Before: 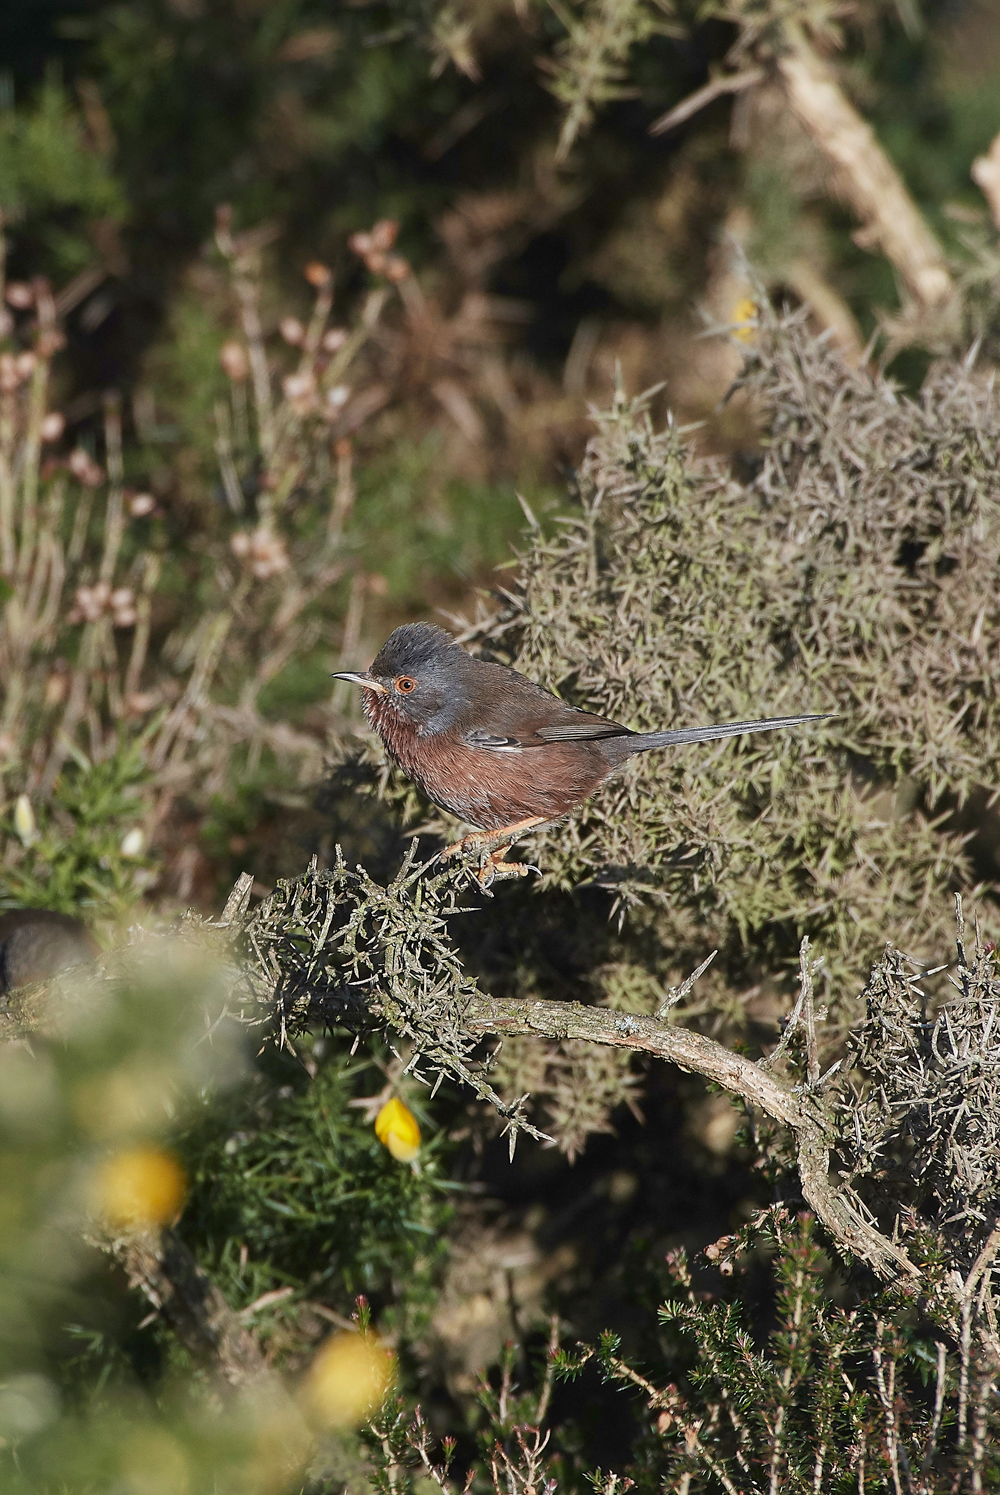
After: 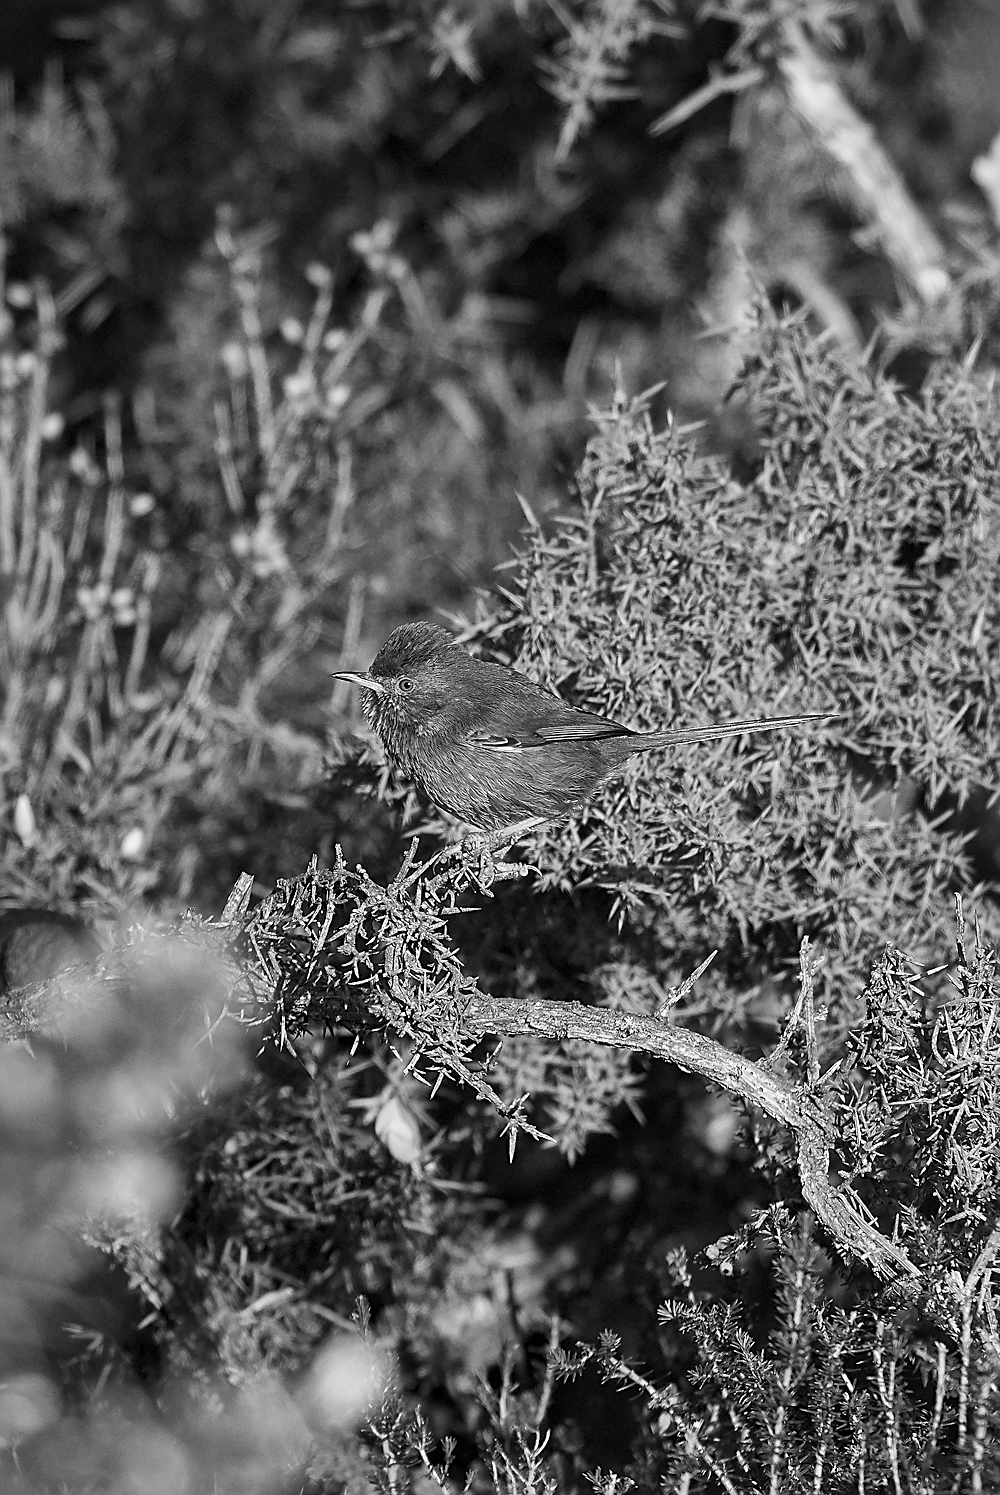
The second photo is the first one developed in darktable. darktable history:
sharpen: on, module defaults
shadows and highlights: shadows 29.32, highlights -29.32, low approximation 0.01, soften with gaussian
monochrome: on, module defaults
local contrast: mode bilateral grid, contrast 20, coarseness 20, detail 150%, midtone range 0.2
